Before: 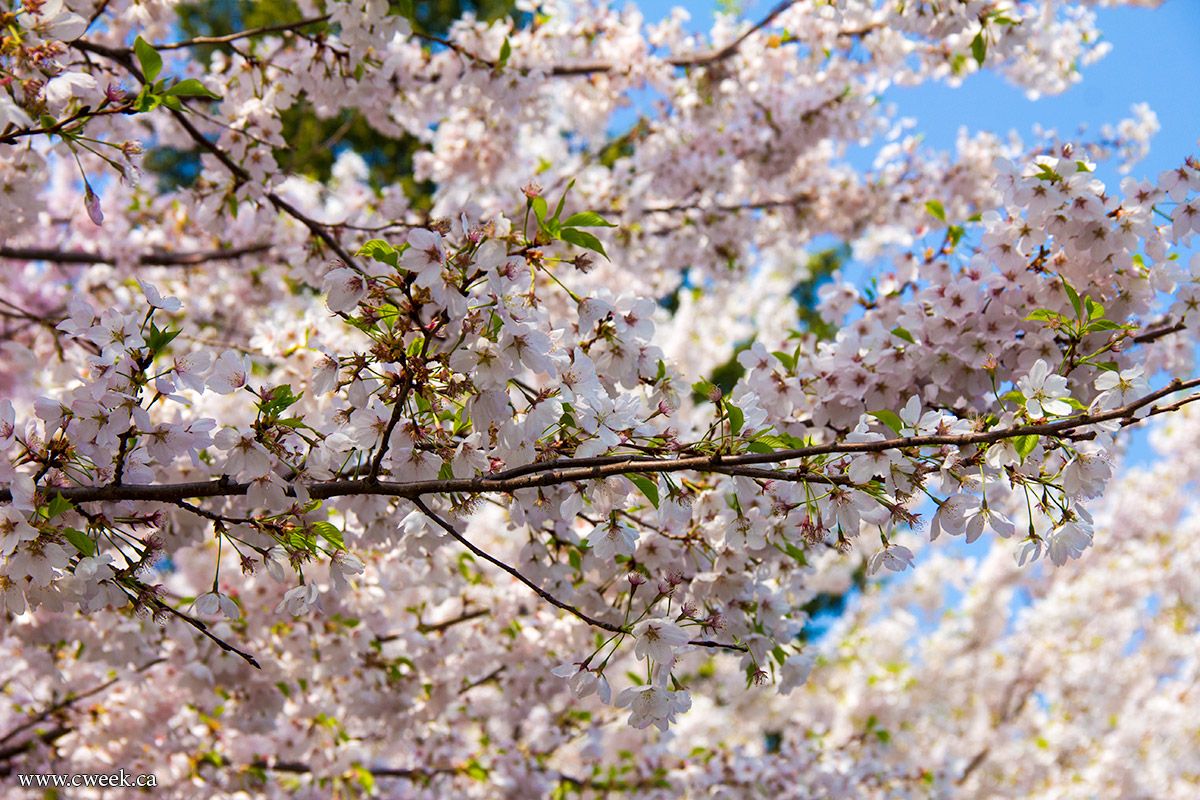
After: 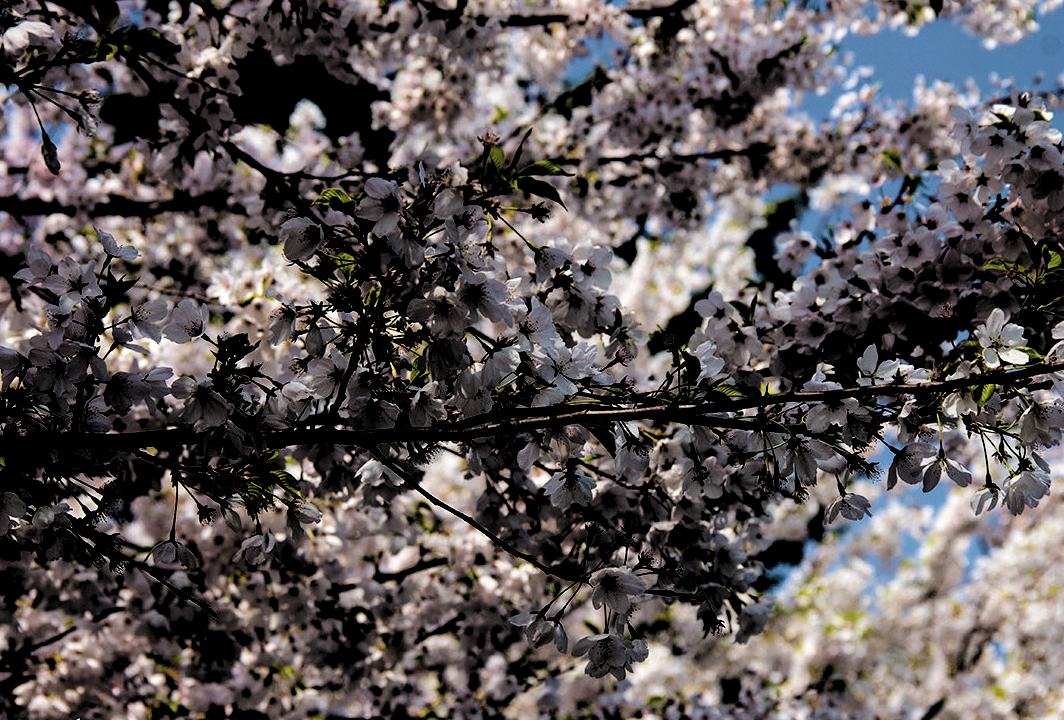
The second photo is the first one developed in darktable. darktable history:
levels: levels [0.514, 0.759, 1]
exposure: compensate highlight preservation false
crop: left 3.664%, top 6.412%, right 6.749%, bottom 3.173%
tone curve: curves: ch0 [(0, 0) (0.003, 0.018) (0.011, 0.019) (0.025, 0.024) (0.044, 0.037) (0.069, 0.053) (0.1, 0.075) (0.136, 0.105) (0.177, 0.136) (0.224, 0.179) (0.277, 0.244) (0.335, 0.319) (0.399, 0.4) (0.468, 0.495) (0.543, 0.58) (0.623, 0.671) (0.709, 0.757) (0.801, 0.838) (0.898, 0.913) (1, 1)], color space Lab, independent channels, preserve colors none
velvia: on, module defaults
